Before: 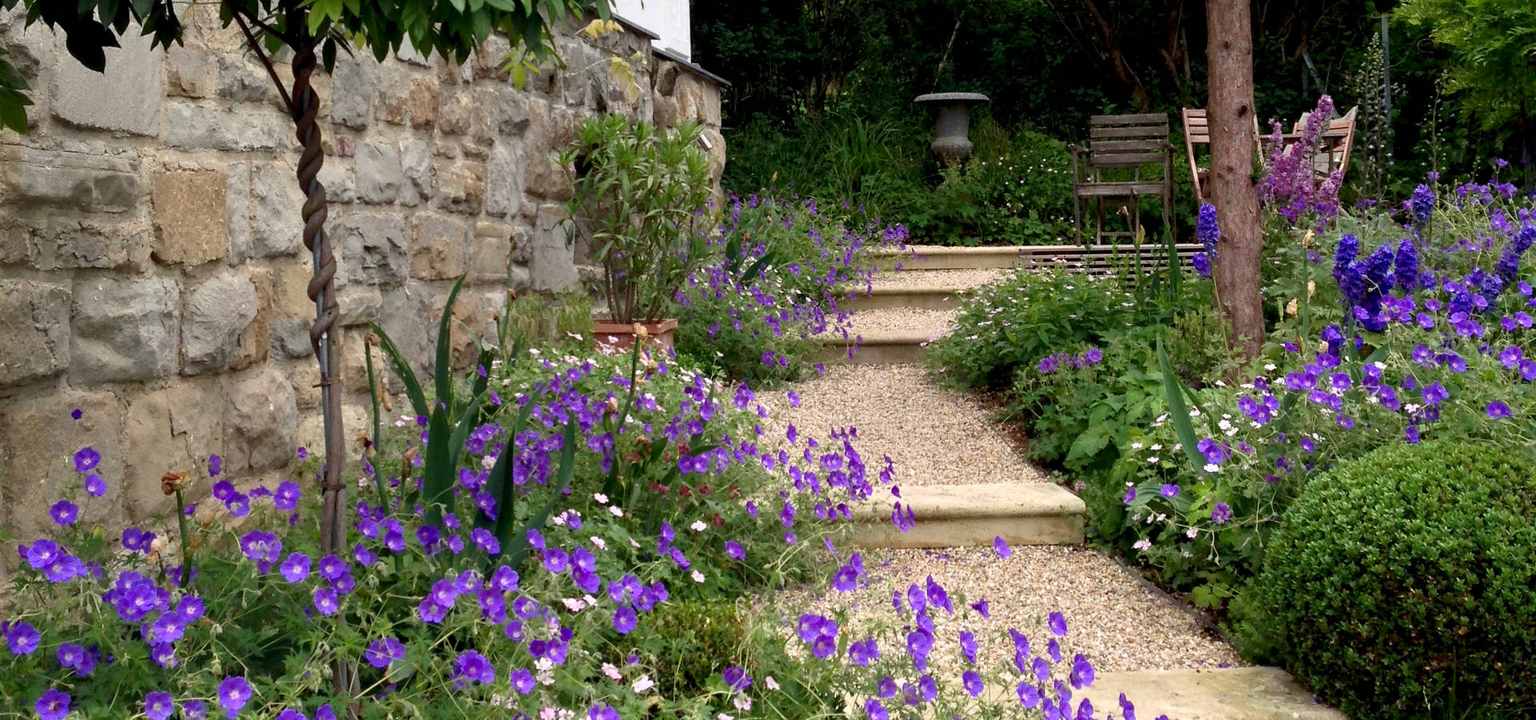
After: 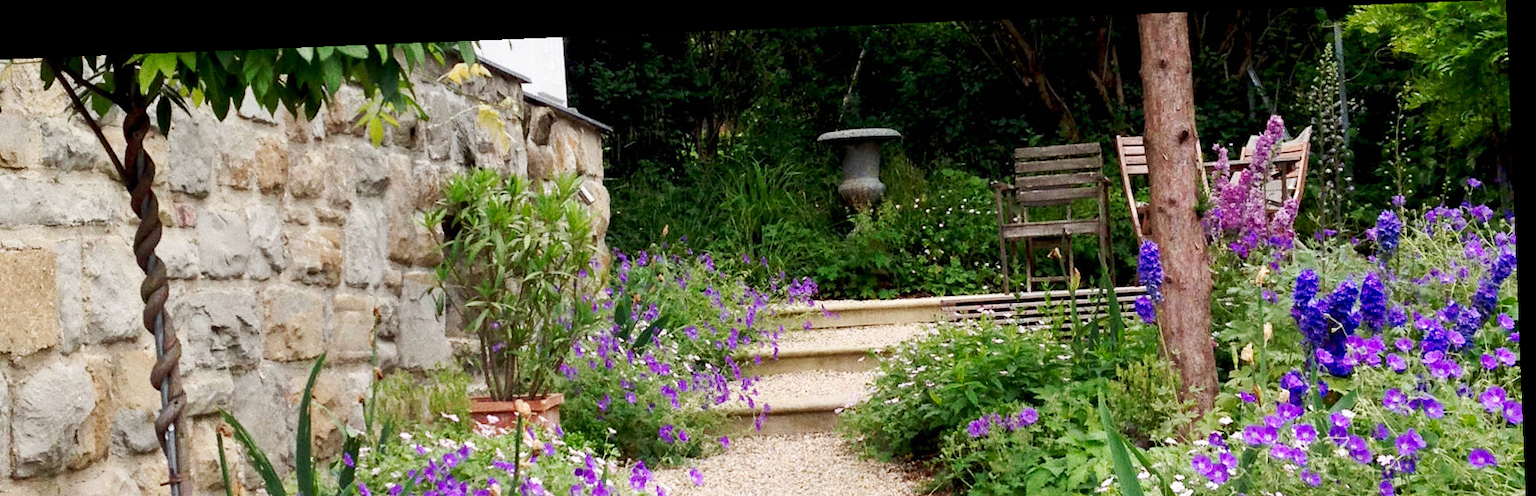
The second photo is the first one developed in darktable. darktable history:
crop and rotate: left 11.812%, bottom 42.776%
grain: on, module defaults
tone curve: curves: ch0 [(0, 0) (0.003, 0.003) (0.011, 0.014) (0.025, 0.033) (0.044, 0.06) (0.069, 0.096) (0.1, 0.132) (0.136, 0.174) (0.177, 0.226) (0.224, 0.282) (0.277, 0.352) (0.335, 0.435) (0.399, 0.524) (0.468, 0.615) (0.543, 0.695) (0.623, 0.771) (0.709, 0.835) (0.801, 0.894) (0.898, 0.944) (1, 1)], preserve colors none
rotate and perspective: rotation -2.29°, automatic cropping off
